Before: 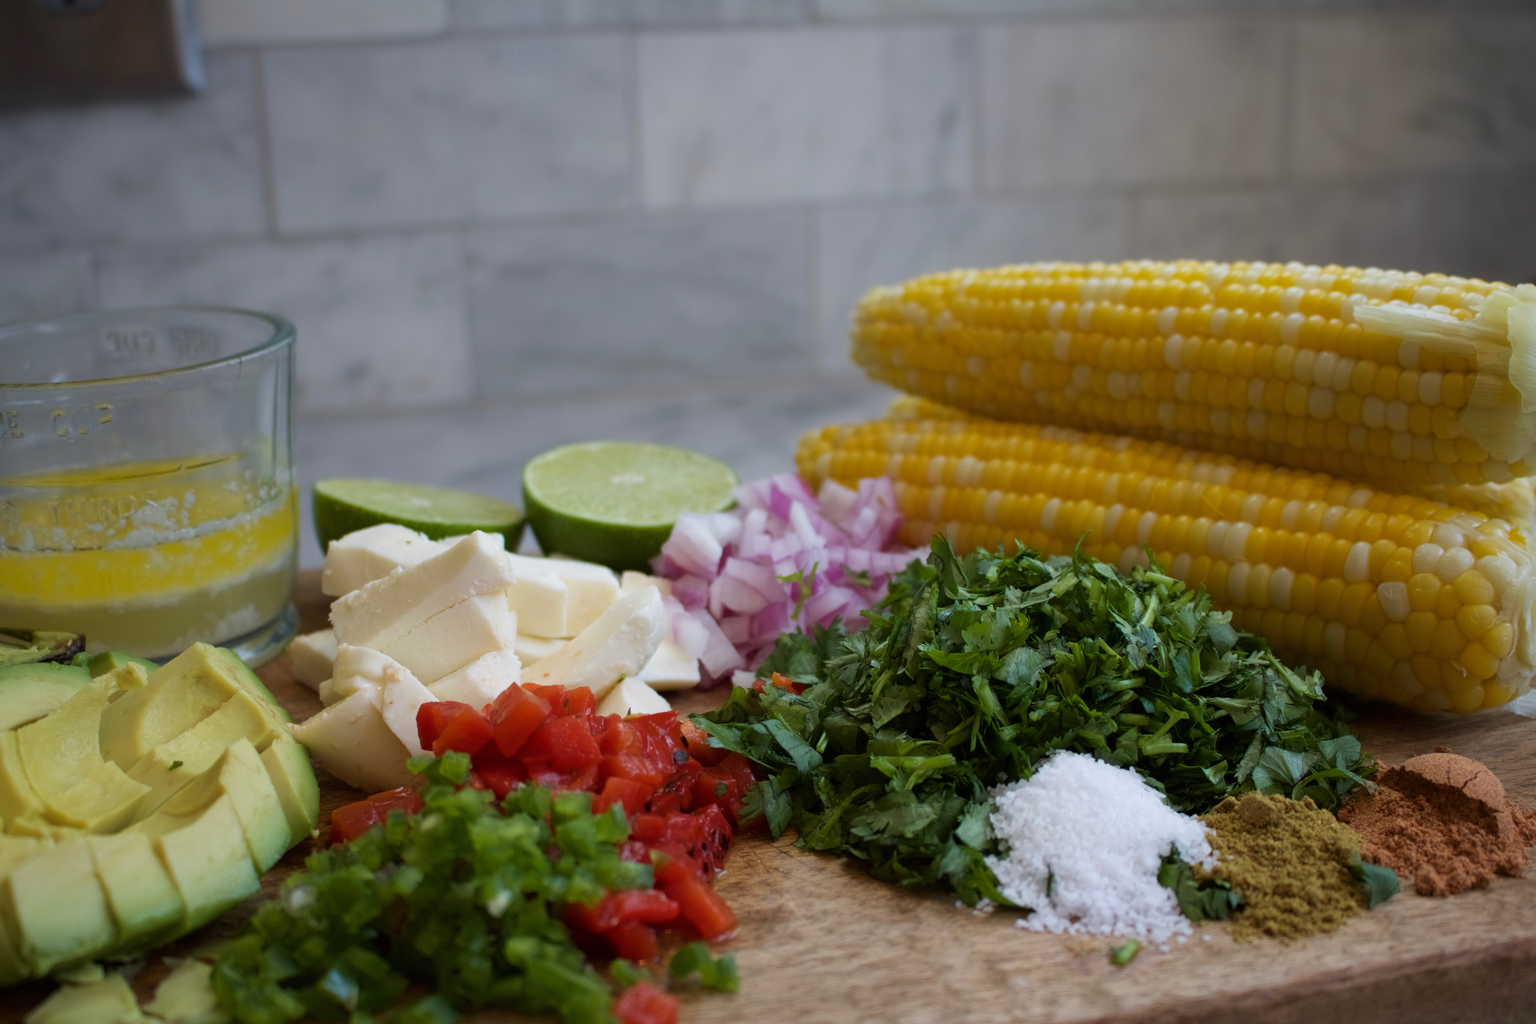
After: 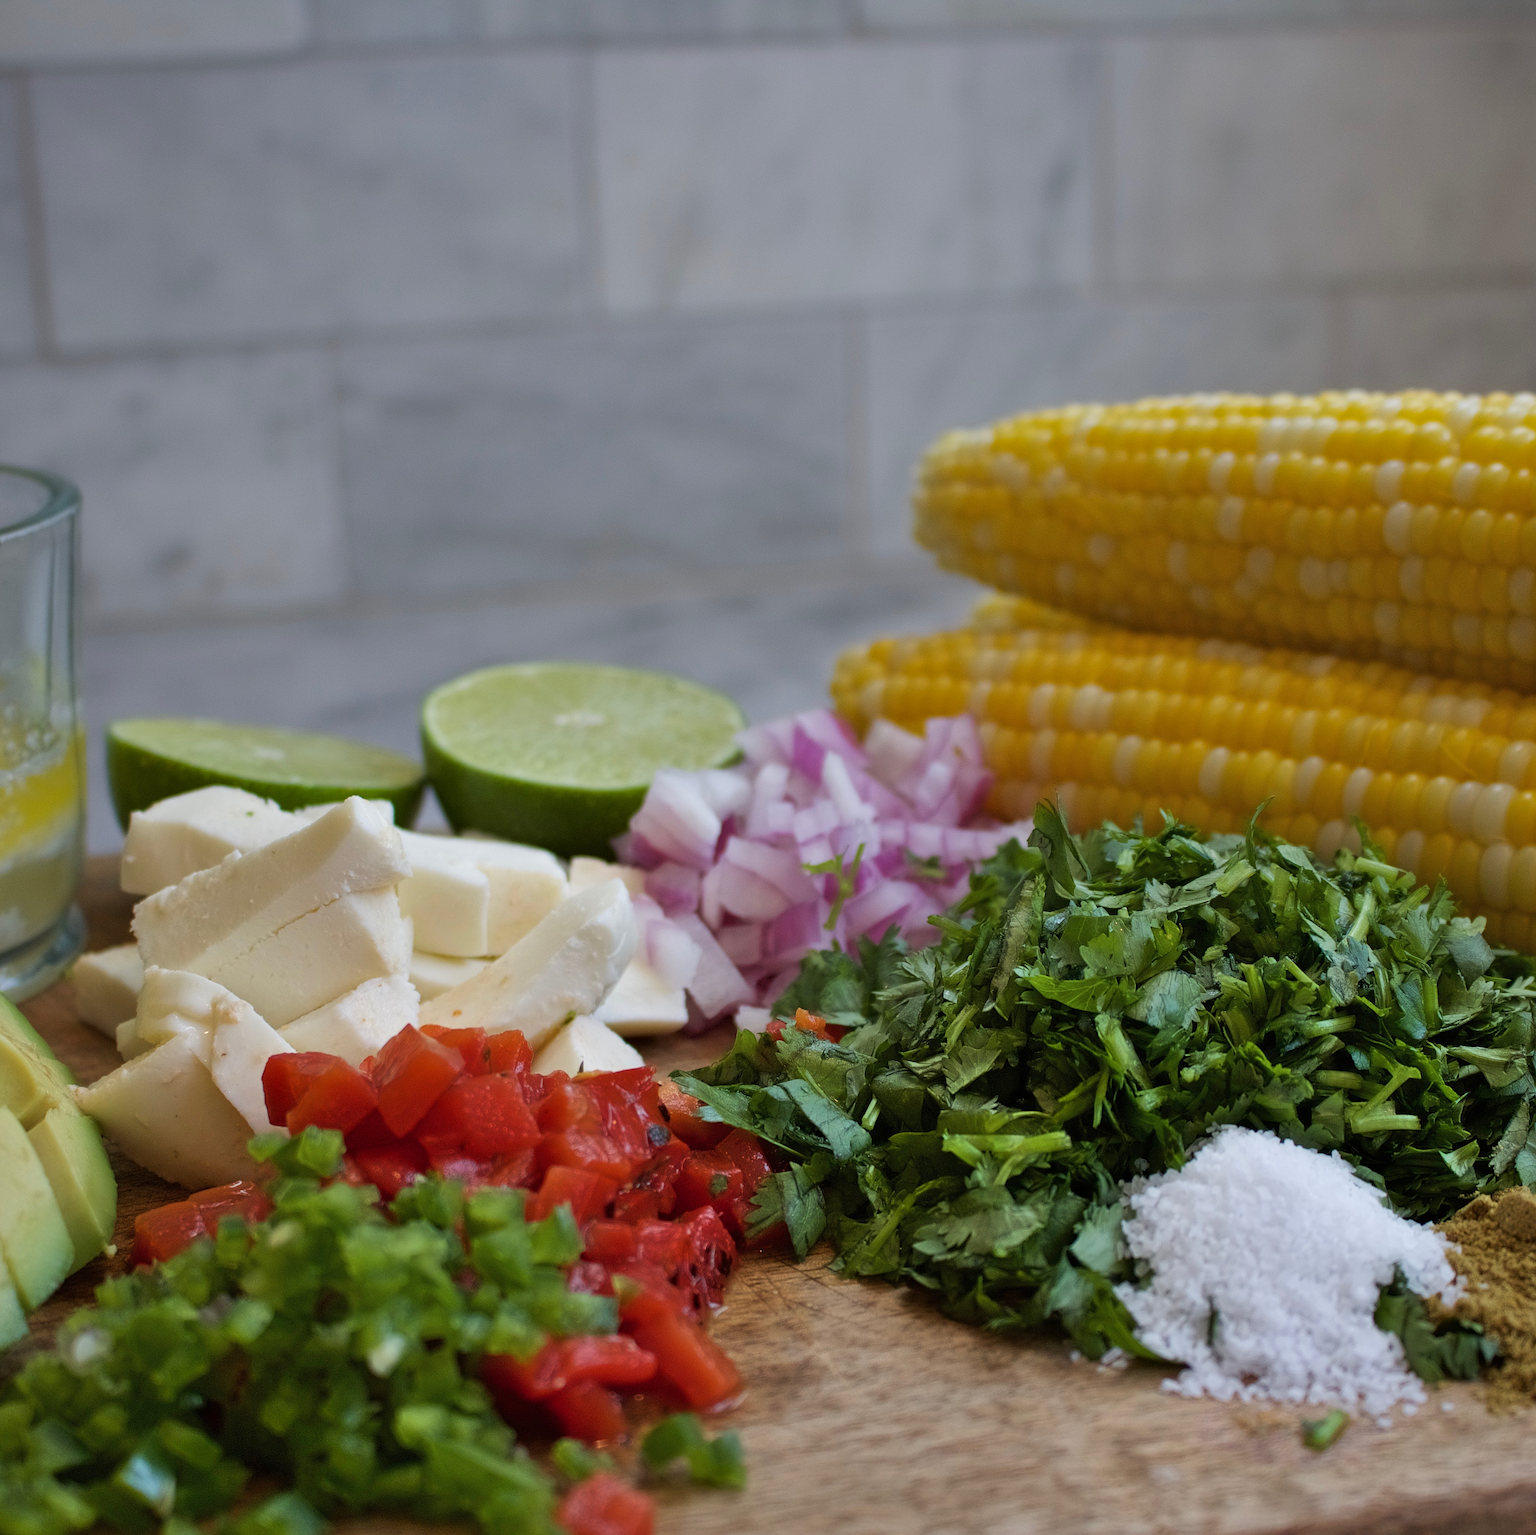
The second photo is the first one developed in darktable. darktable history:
sharpen: amount 0.6
shadows and highlights: white point adjustment 0.05, highlights color adjustment 55.9%, soften with gaussian
crop and rotate: left 15.754%, right 17.579%
